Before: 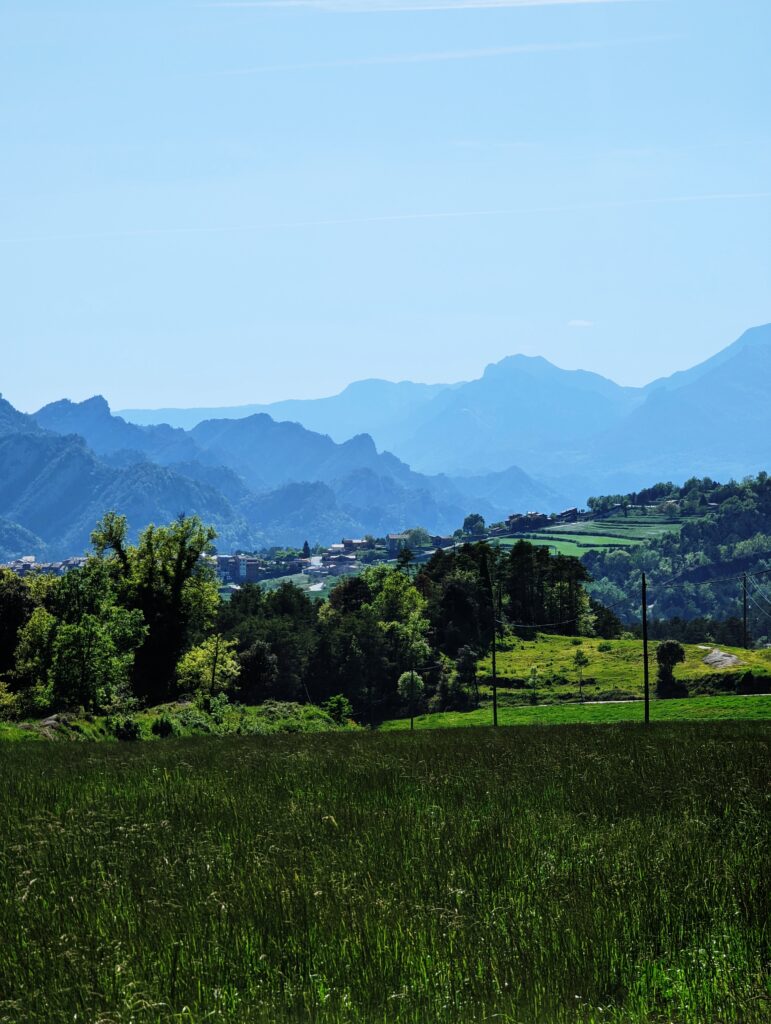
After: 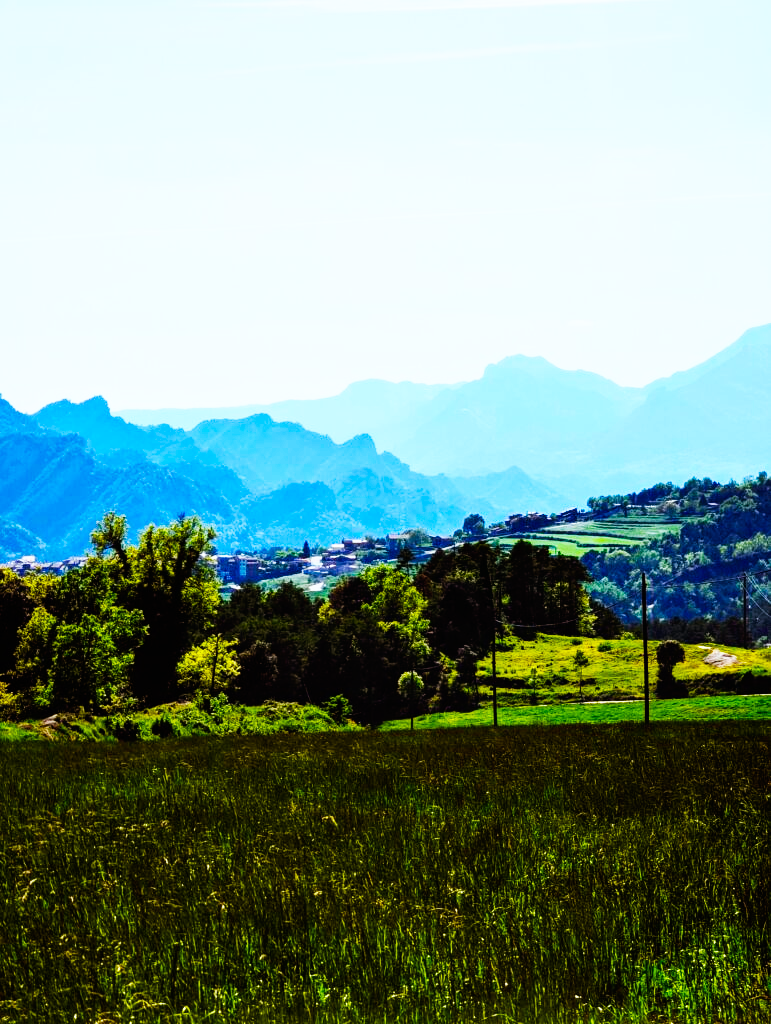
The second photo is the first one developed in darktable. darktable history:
color balance rgb: linear chroma grading › global chroma 15%, perceptual saturation grading › global saturation 30%
base curve: curves: ch0 [(0, 0) (0.007, 0.004) (0.027, 0.03) (0.046, 0.07) (0.207, 0.54) (0.442, 0.872) (0.673, 0.972) (1, 1)], preserve colors none
rgb levels: mode RGB, independent channels, levels [[0, 0.5, 1], [0, 0.521, 1], [0, 0.536, 1]]
